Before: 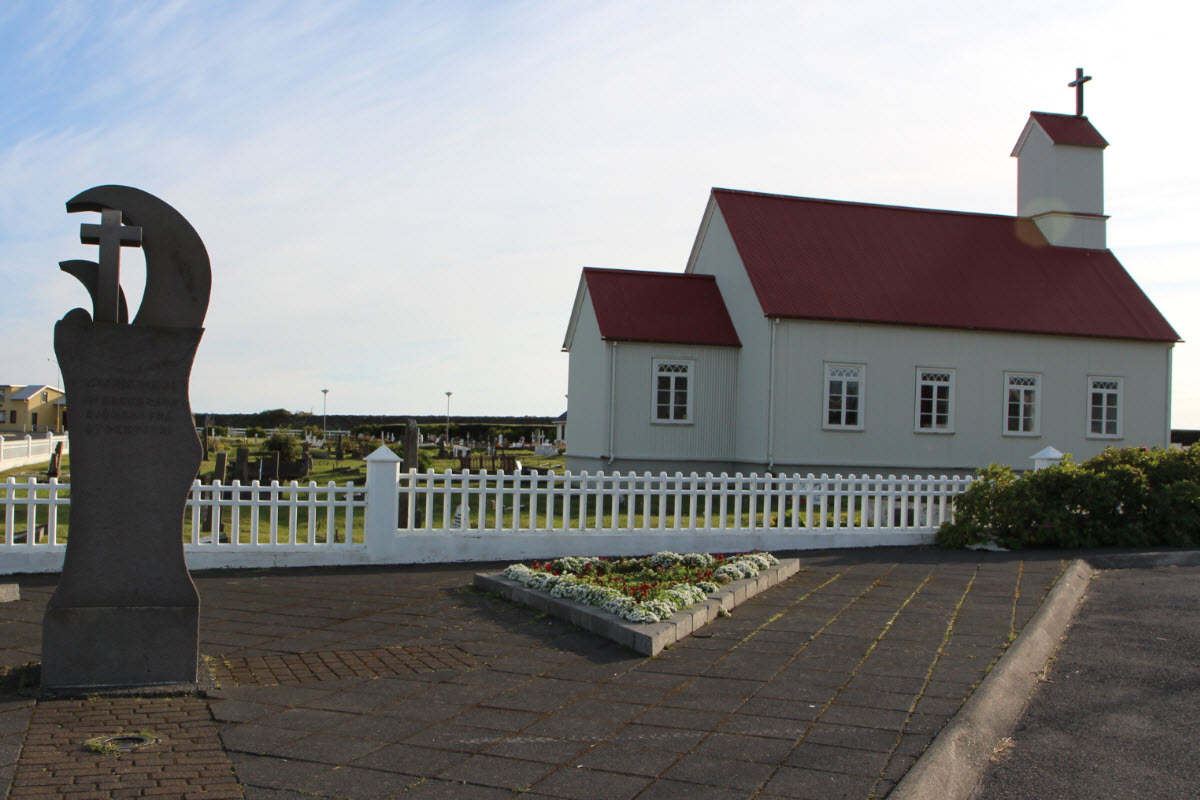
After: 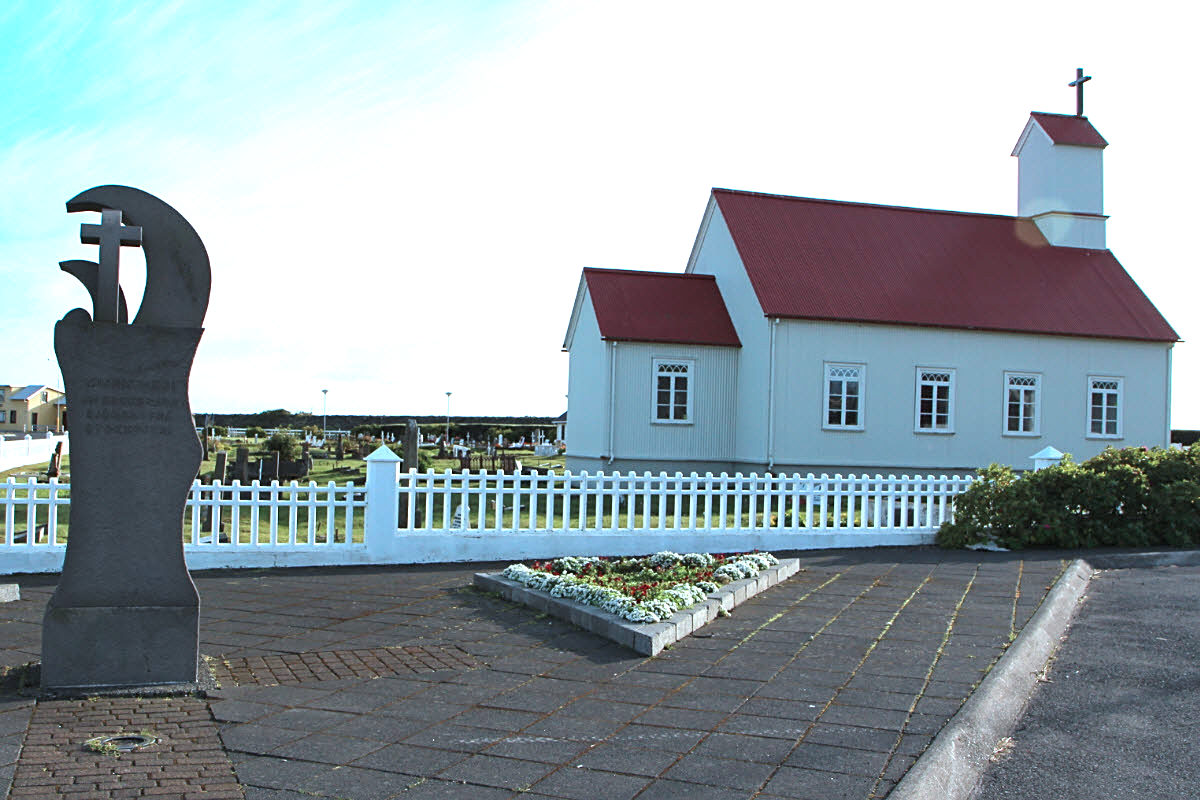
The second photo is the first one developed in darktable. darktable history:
color correction: highlights a* -8.88, highlights b* -22.78
exposure: black level correction 0, exposure 1.104 EV, compensate highlight preservation false
sharpen: on, module defaults
